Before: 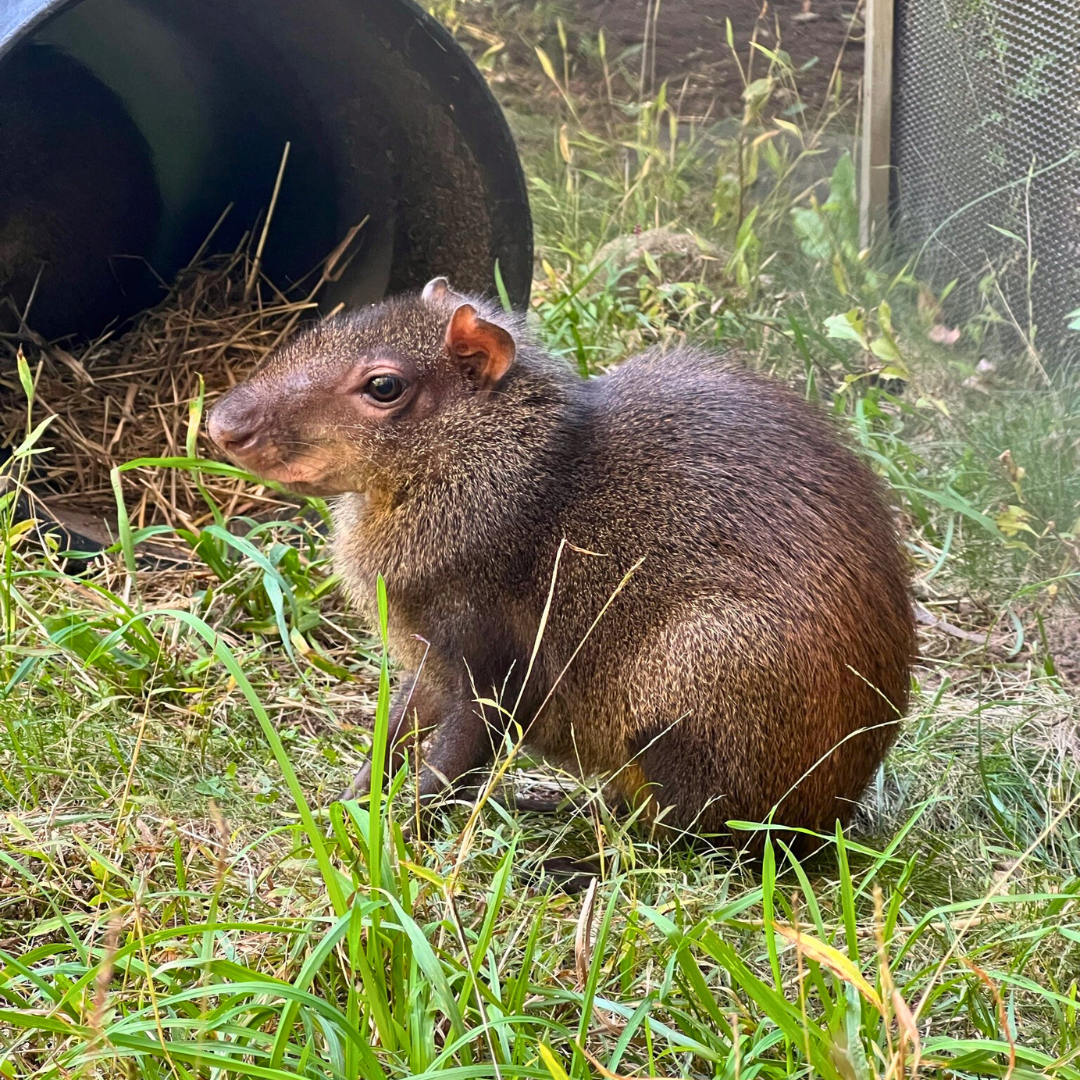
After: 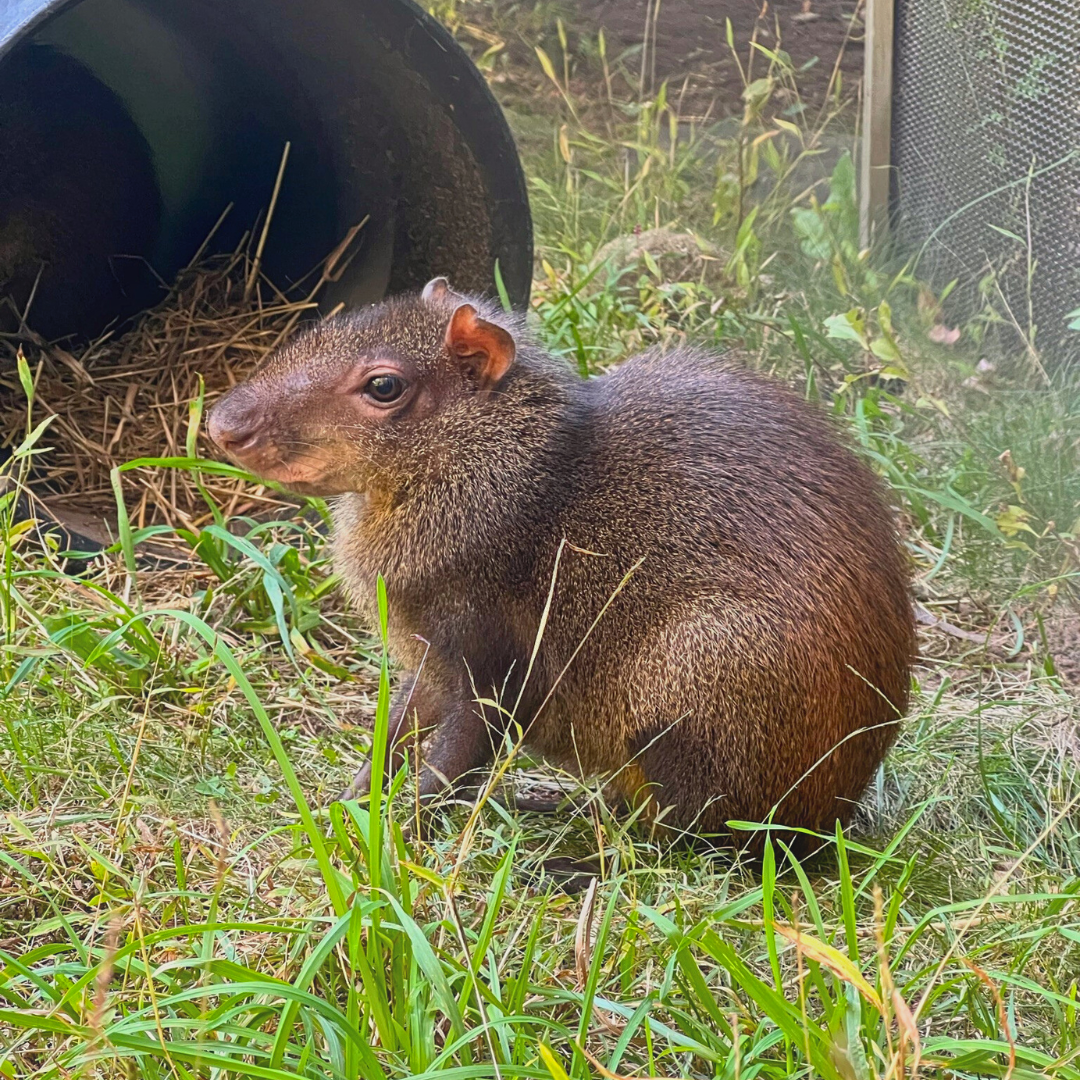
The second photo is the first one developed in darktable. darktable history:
contrast equalizer: y [[0.439, 0.44, 0.442, 0.457, 0.493, 0.498], [0.5 ×6], [0.5 ×6], [0 ×6], [0 ×6]]
shadows and highlights: shadows 25, highlights -25
